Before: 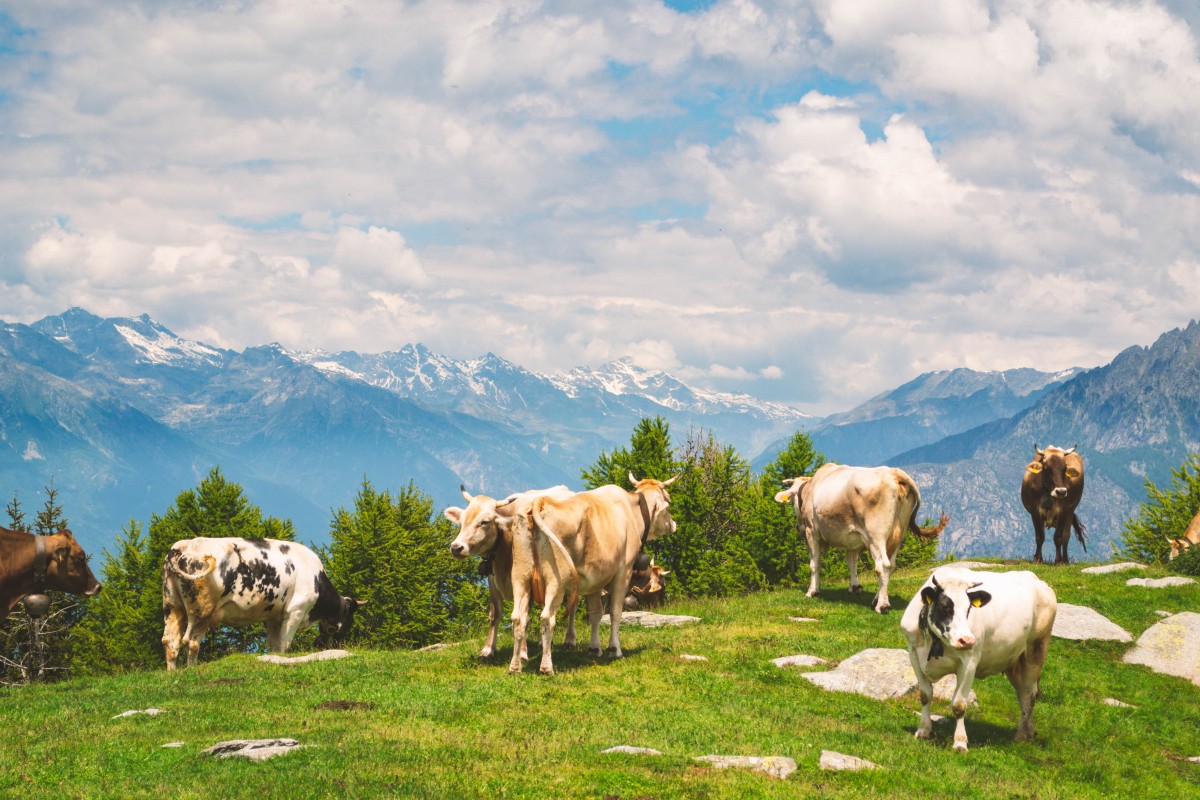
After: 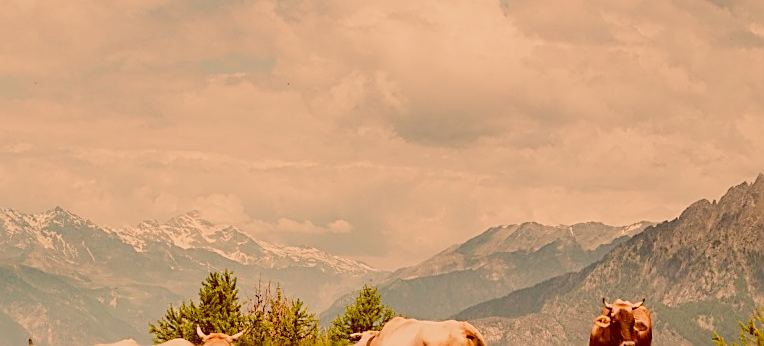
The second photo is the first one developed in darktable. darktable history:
color correction: highlights a* 9.03, highlights b* 8.71, shadows a* 40, shadows b* 40, saturation 0.8
exposure: black level correction 0.001, compensate highlight preservation false
crop: left 36.005%, top 18.293%, right 0.31%, bottom 38.444%
sharpen: amount 0.901
color balance rgb: perceptual saturation grading › global saturation 20%, perceptual saturation grading › highlights -25%, perceptual saturation grading › shadows 50%
filmic rgb: black relative exposure -7.15 EV, white relative exposure 5.36 EV, hardness 3.02
white balance: red 1.08, blue 0.791
